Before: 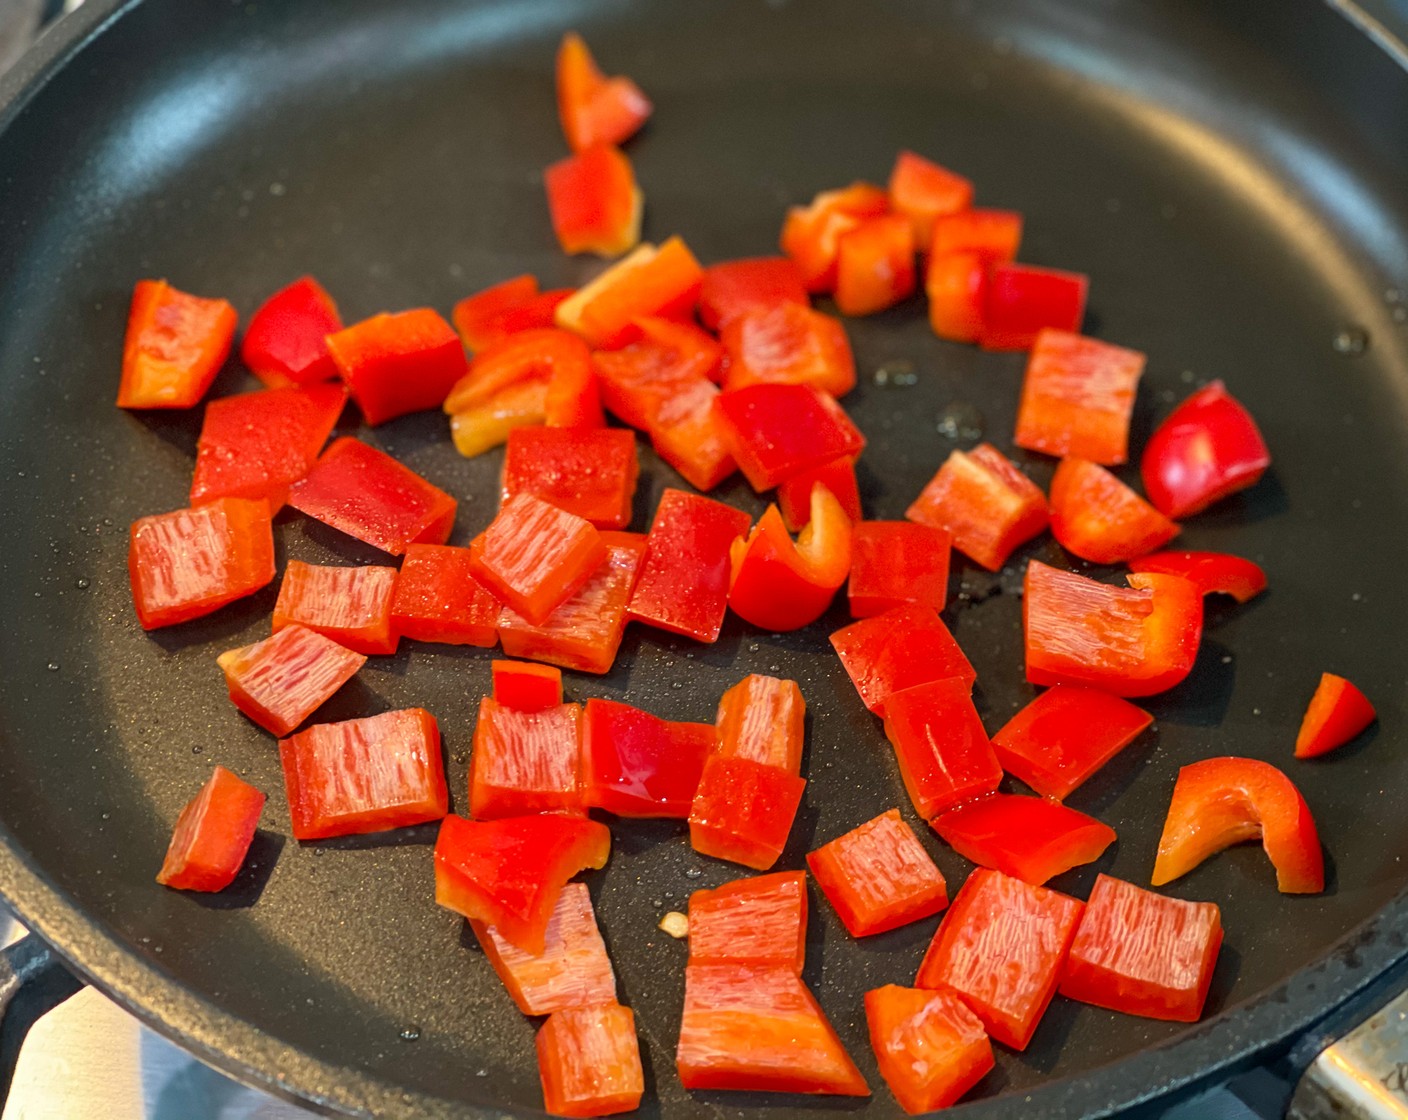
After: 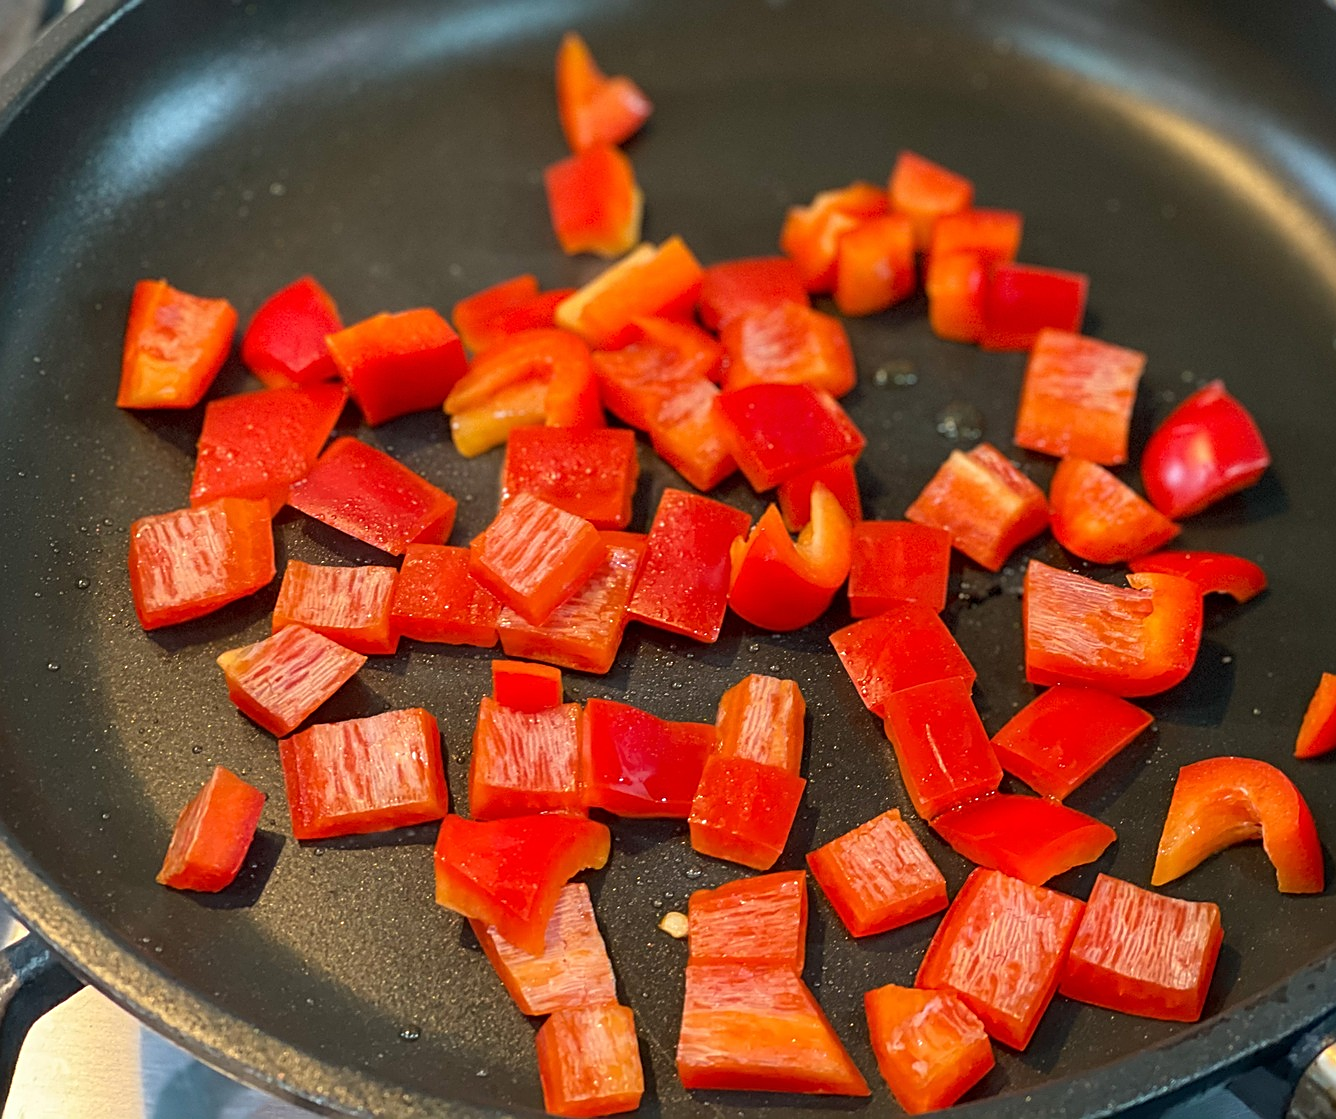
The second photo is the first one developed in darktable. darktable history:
sharpen: on, module defaults
crop and rotate: left 0%, right 5.082%
